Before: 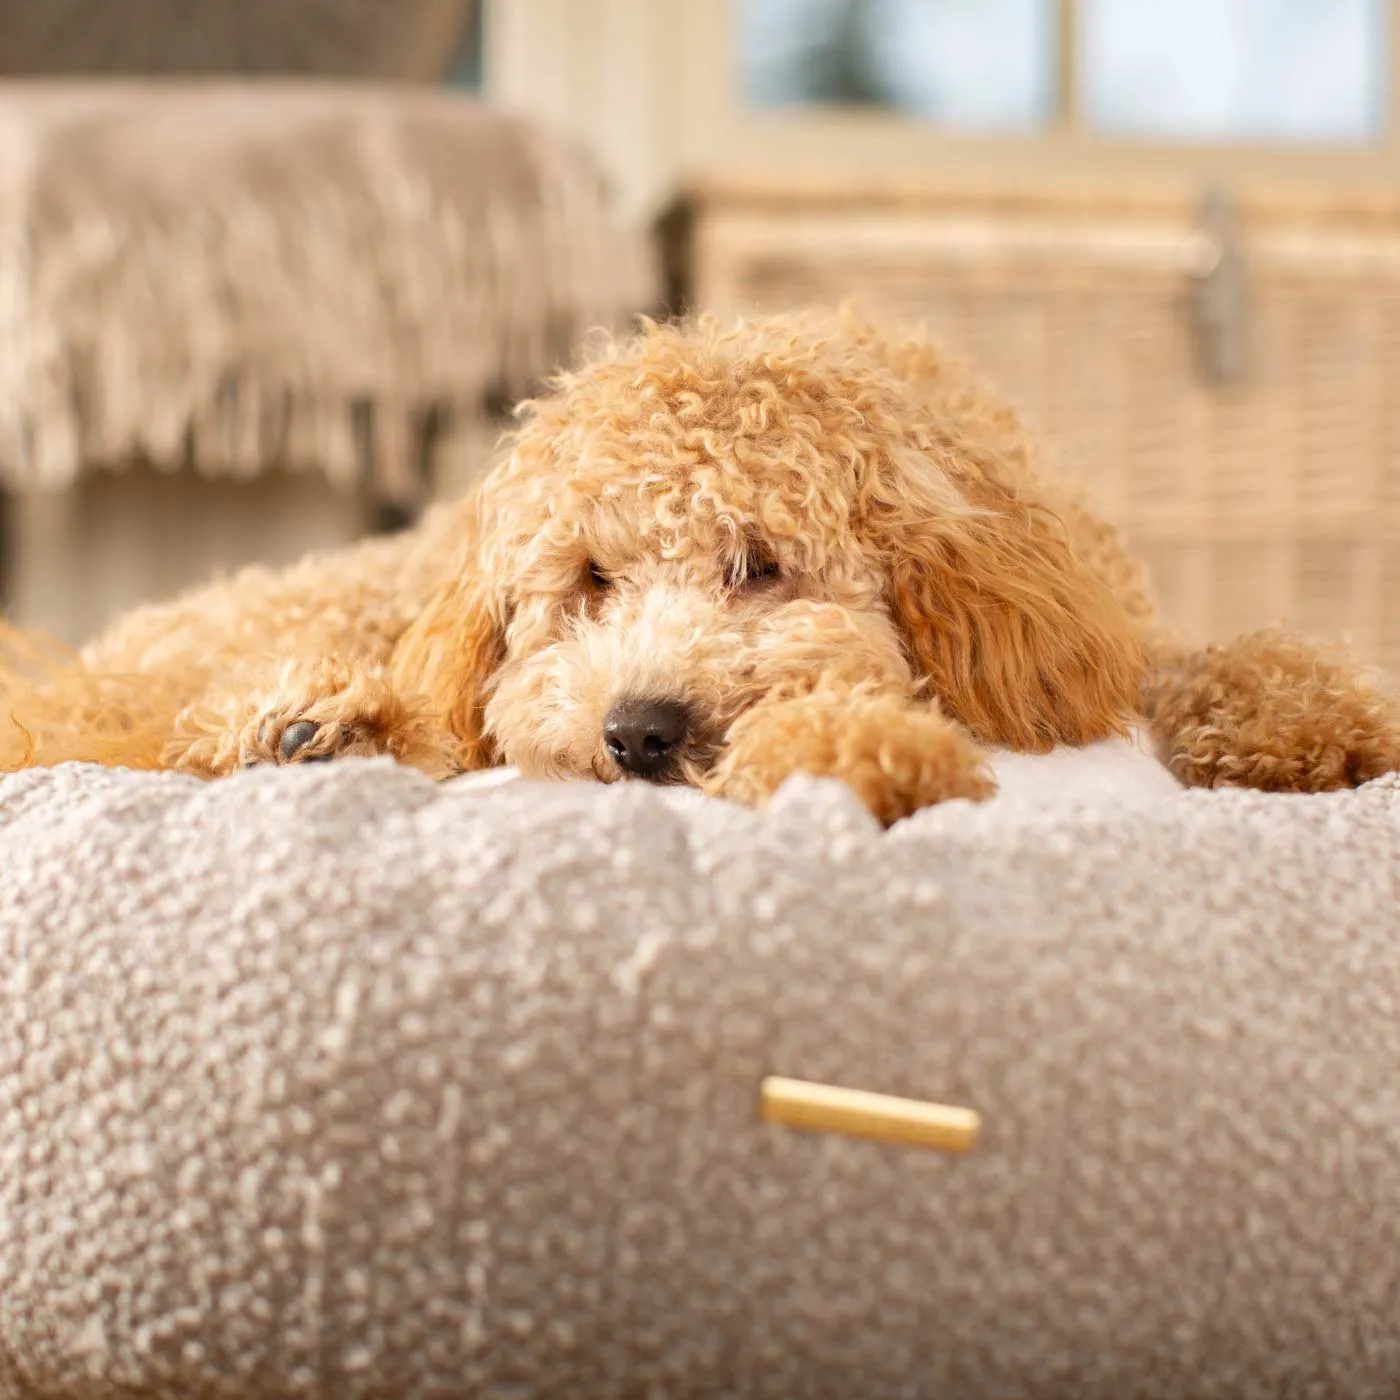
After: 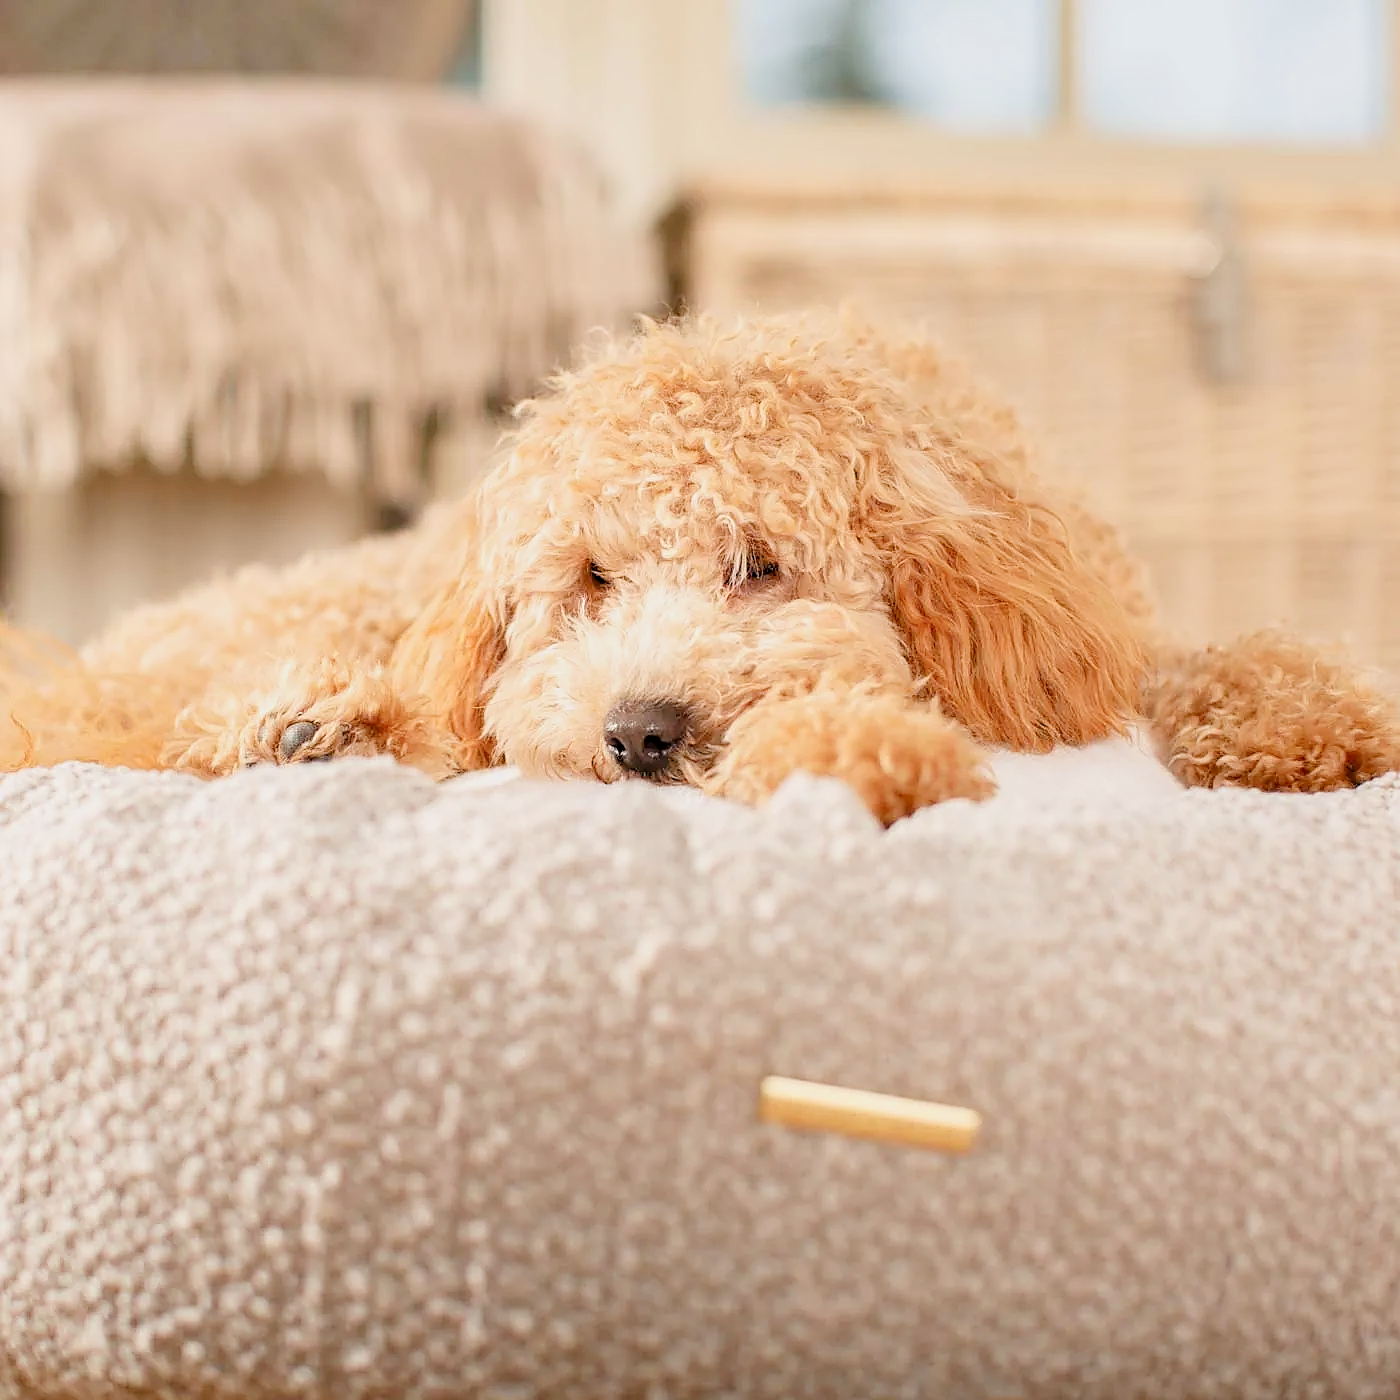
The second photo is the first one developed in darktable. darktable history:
local contrast: on, module defaults
exposure: exposure 0.94 EV, compensate highlight preservation false
tone equalizer: edges refinement/feathering 500, mask exposure compensation -1.57 EV, preserve details no
sharpen: radius 1.369, amount 1.264, threshold 0.672
filmic rgb: black relative exposure -8.77 EV, white relative exposure 4.98 EV, target black luminance 0%, hardness 3.78, latitude 65.99%, contrast 0.833, shadows ↔ highlights balance 19.62%
levels: levels [0, 0.478, 1]
